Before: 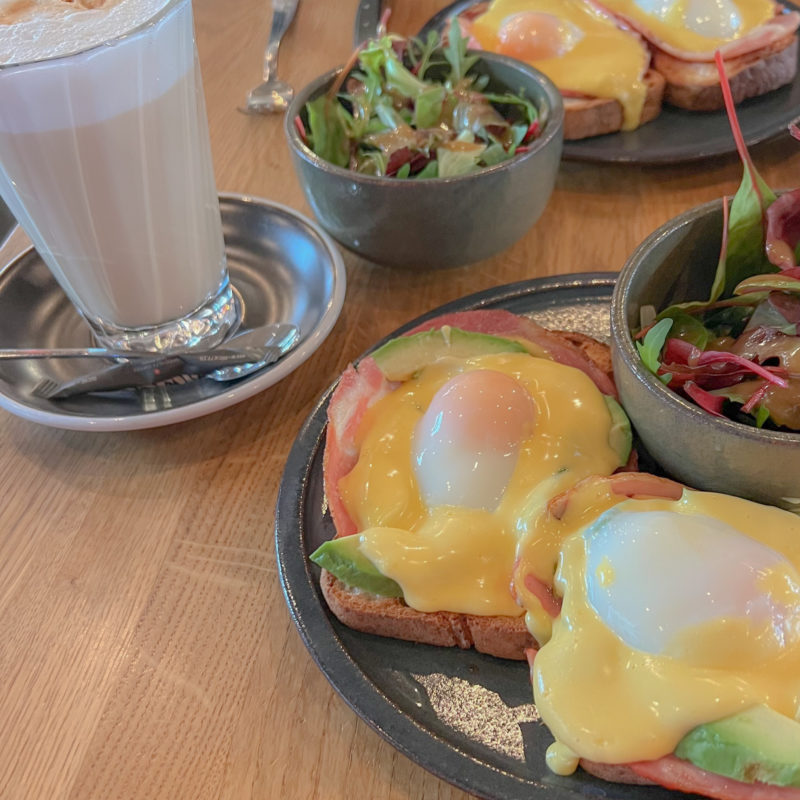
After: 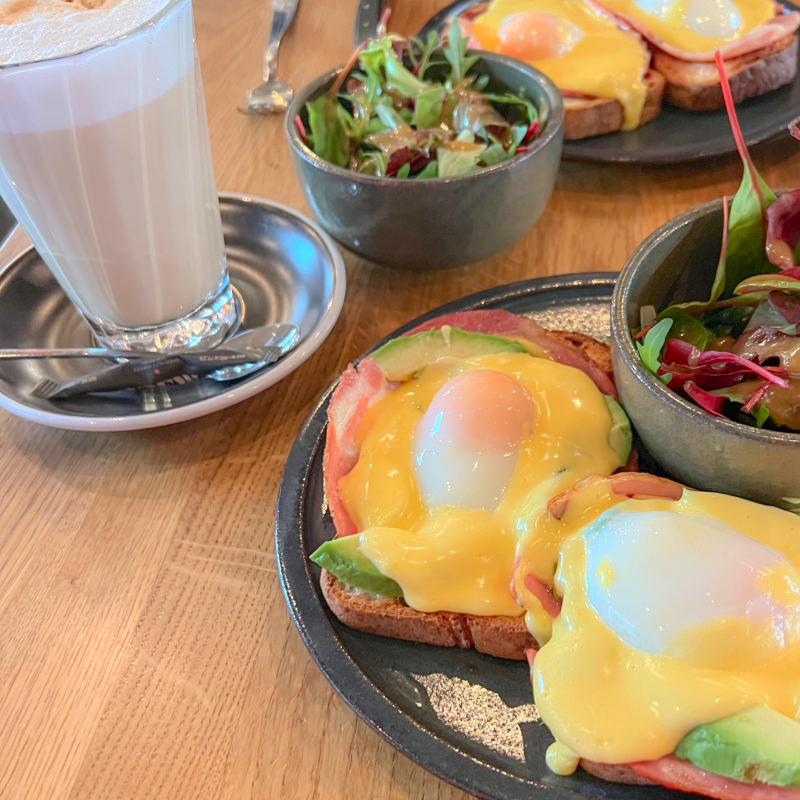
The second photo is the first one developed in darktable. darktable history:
contrast brightness saturation: contrast 0.235, brightness 0.108, saturation 0.294
